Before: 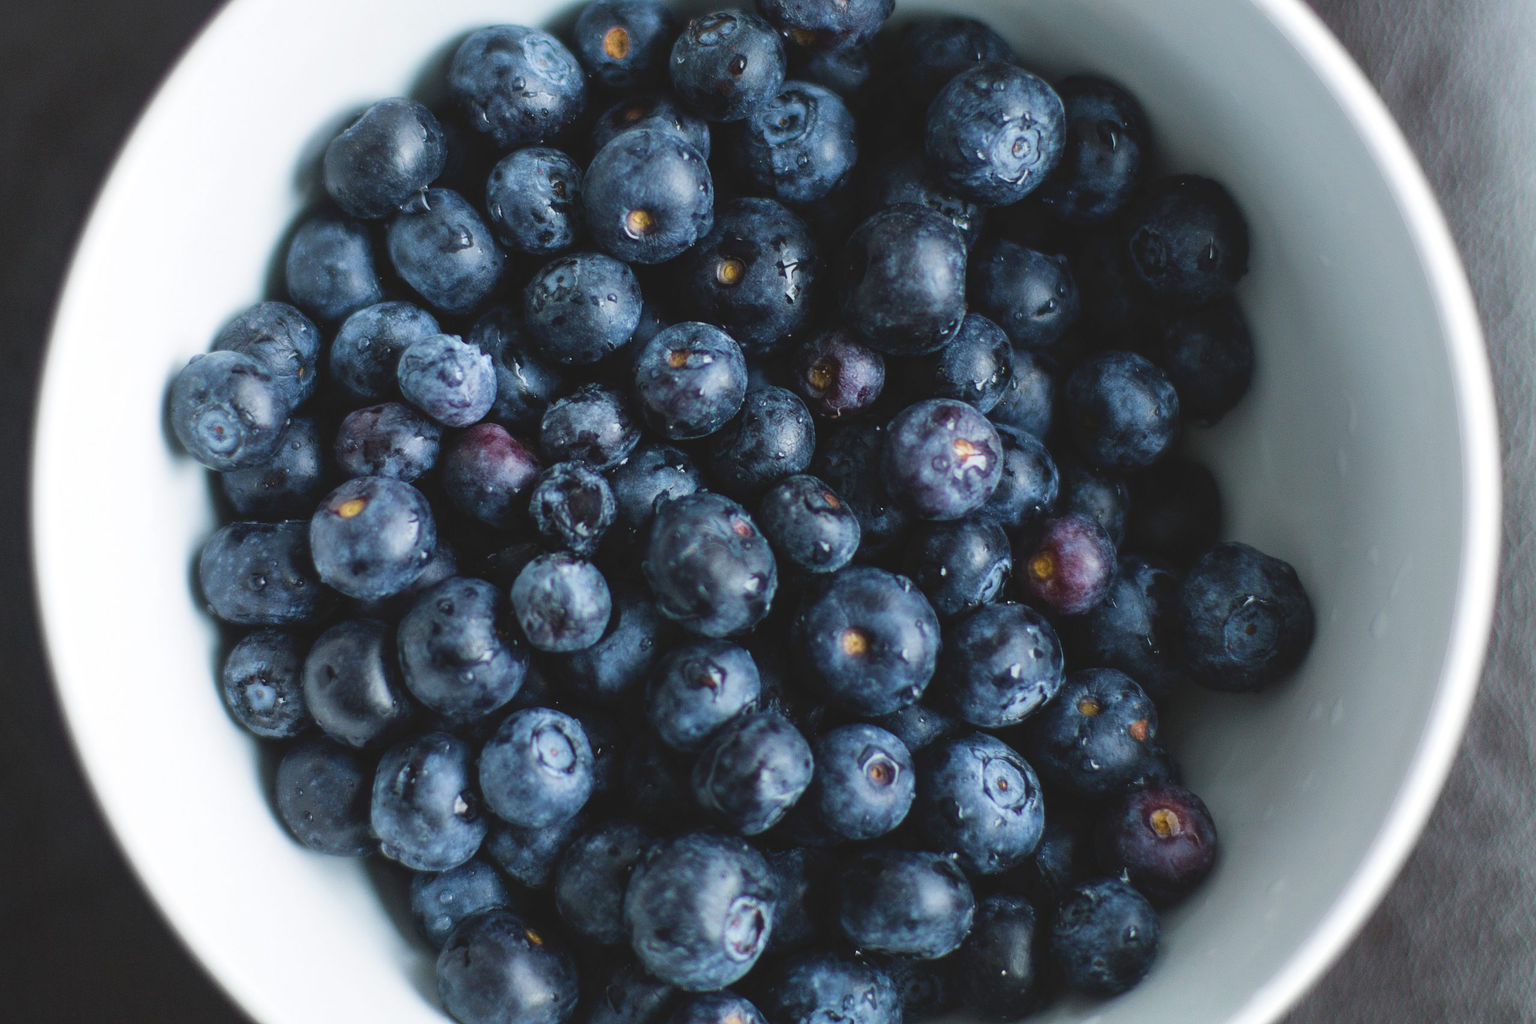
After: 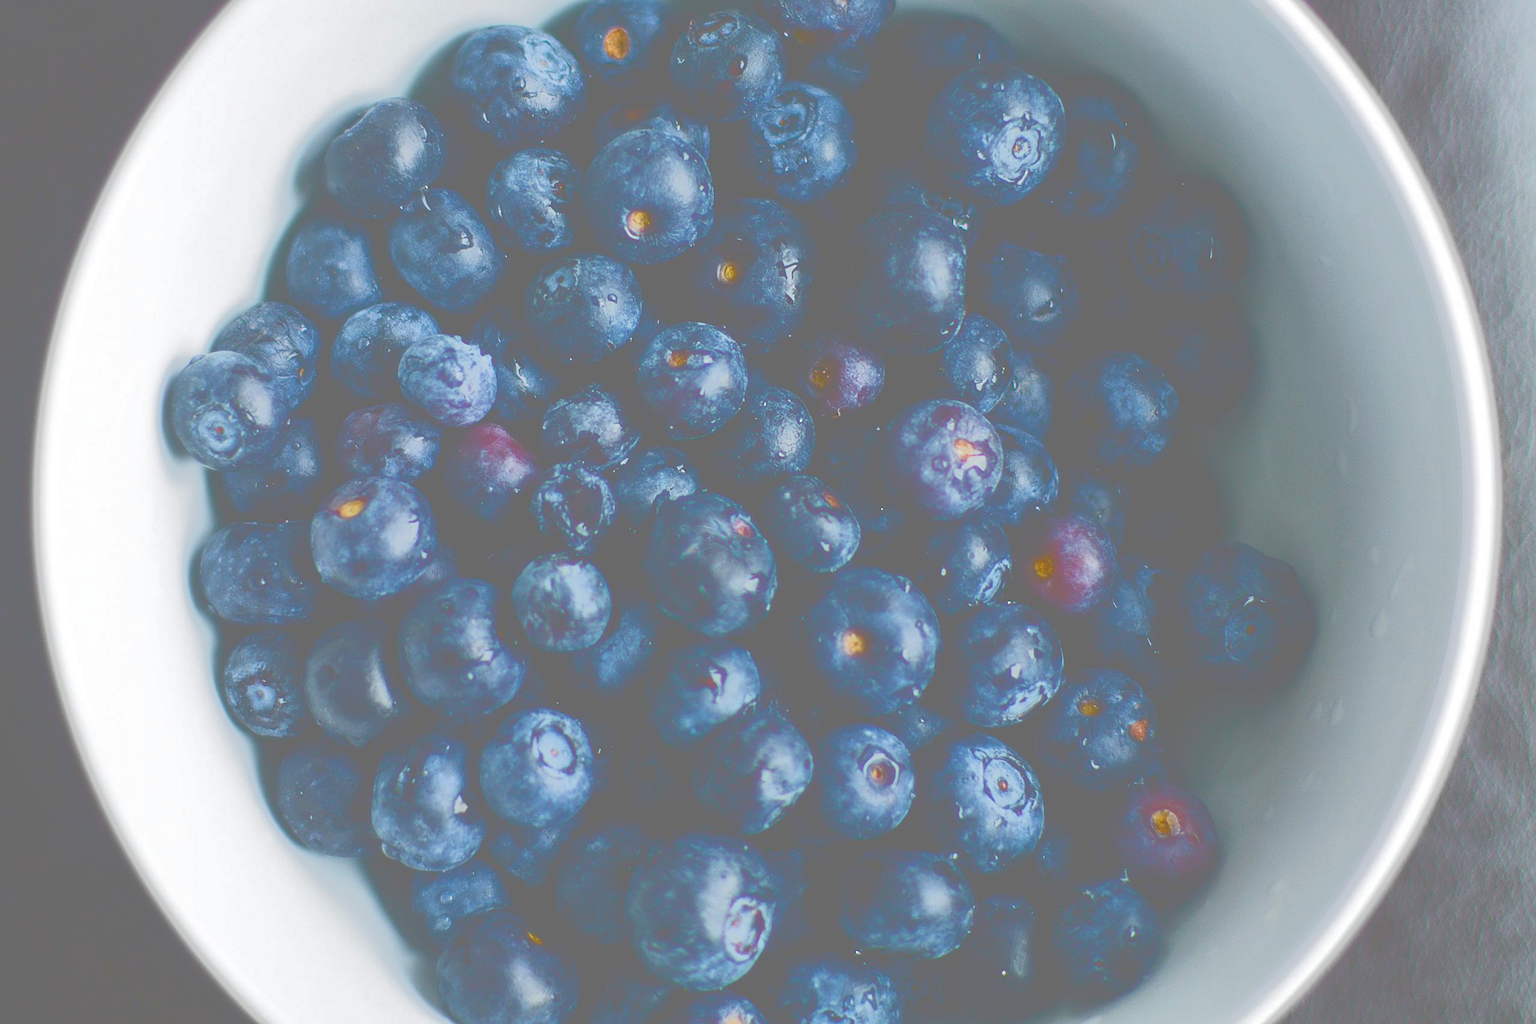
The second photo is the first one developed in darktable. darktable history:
tone curve: curves: ch0 [(0, 0) (0.003, 0.437) (0.011, 0.438) (0.025, 0.441) (0.044, 0.441) (0.069, 0.441) (0.1, 0.444) (0.136, 0.447) (0.177, 0.452) (0.224, 0.457) (0.277, 0.466) (0.335, 0.485) (0.399, 0.514) (0.468, 0.558) (0.543, 0.616) (0.623, 0.686) (0.709, 0.76) (0.801, 0.803) (0.898, 0.825) (1, 1)], color space Lab, independent channels, preserve colors none
color balance rgb: perceptual saturation grading › global saturation 20%, perceptual saturation grading › highlights -25.721%, perceptual saturation grading › shadows 24.393%
sharpen: on, module defaults
